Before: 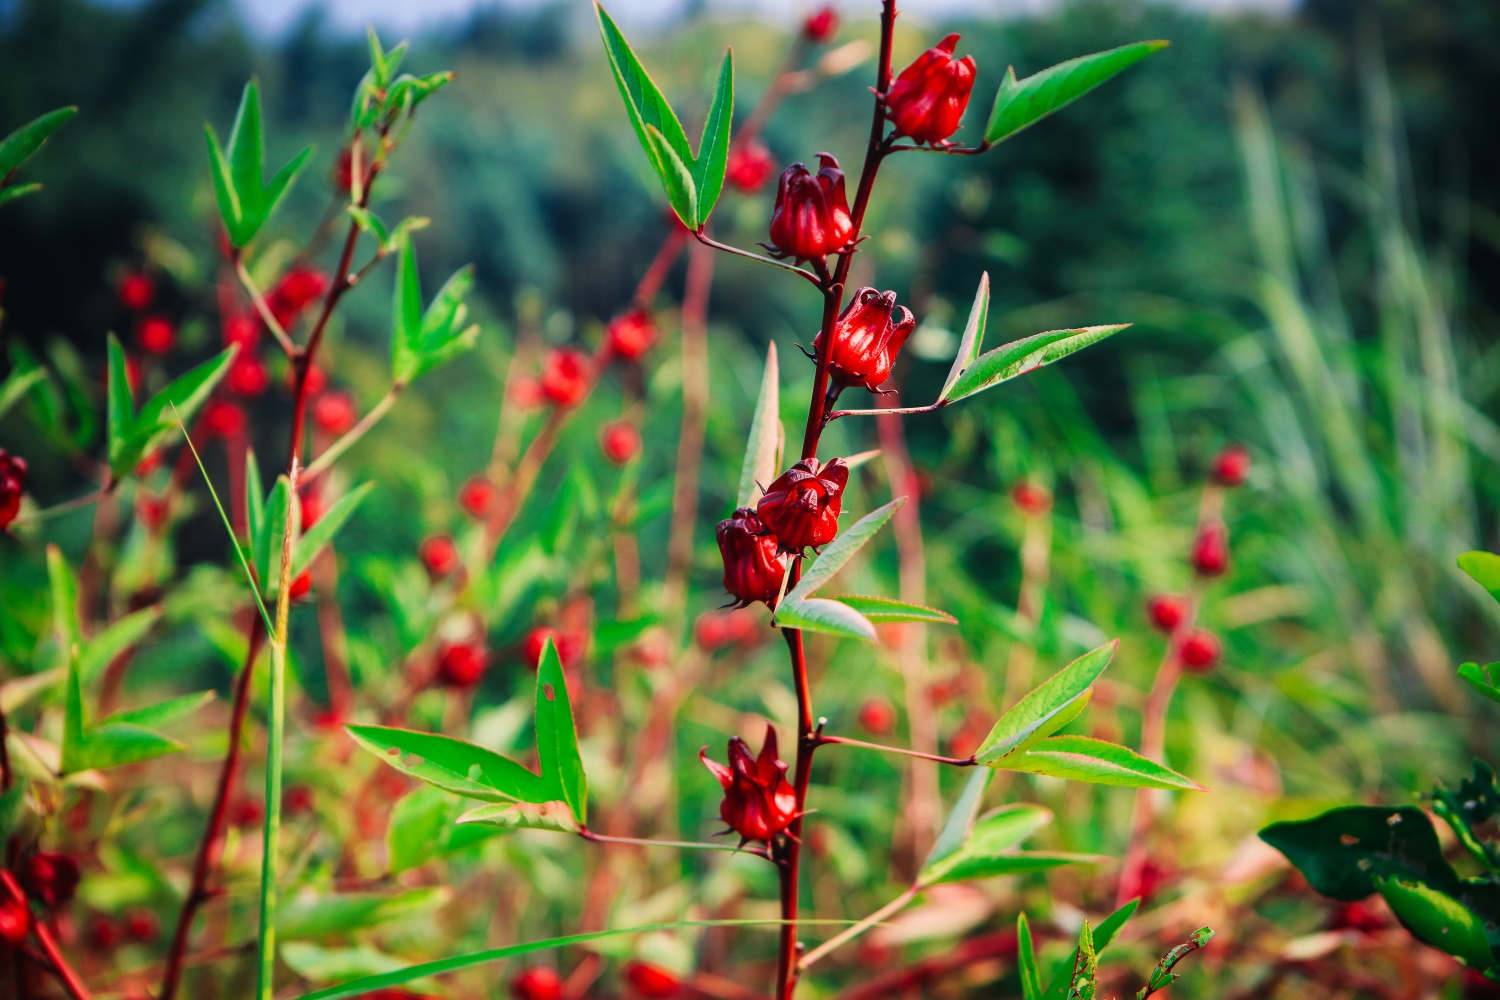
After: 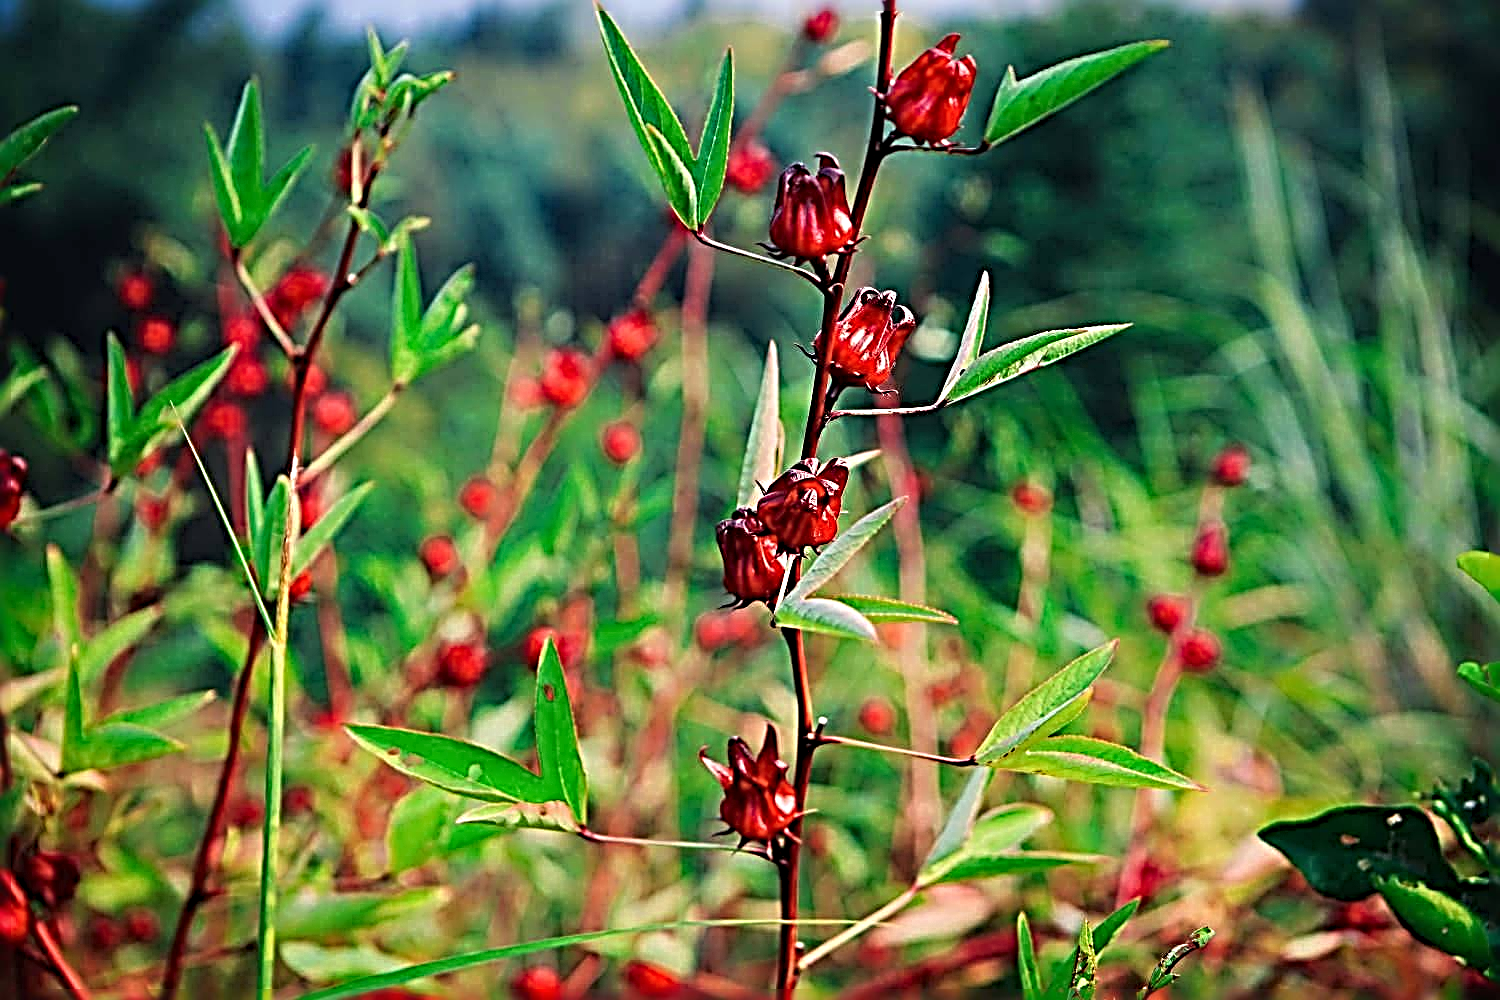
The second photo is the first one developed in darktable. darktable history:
sharpen: radius 4.001, amount 2
base curve: curves: ch0 [(0, 0) (0.283, 0.295) (1, 1)], preserve colors none
